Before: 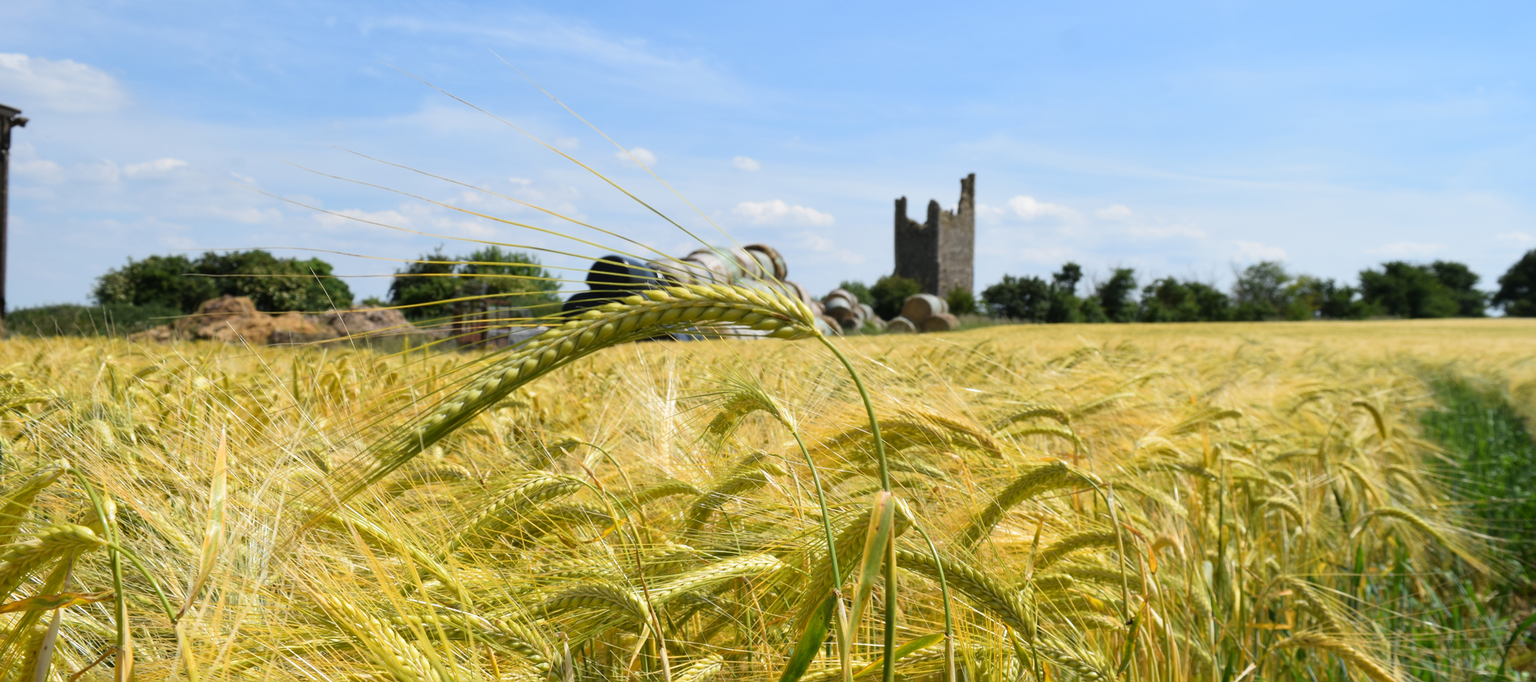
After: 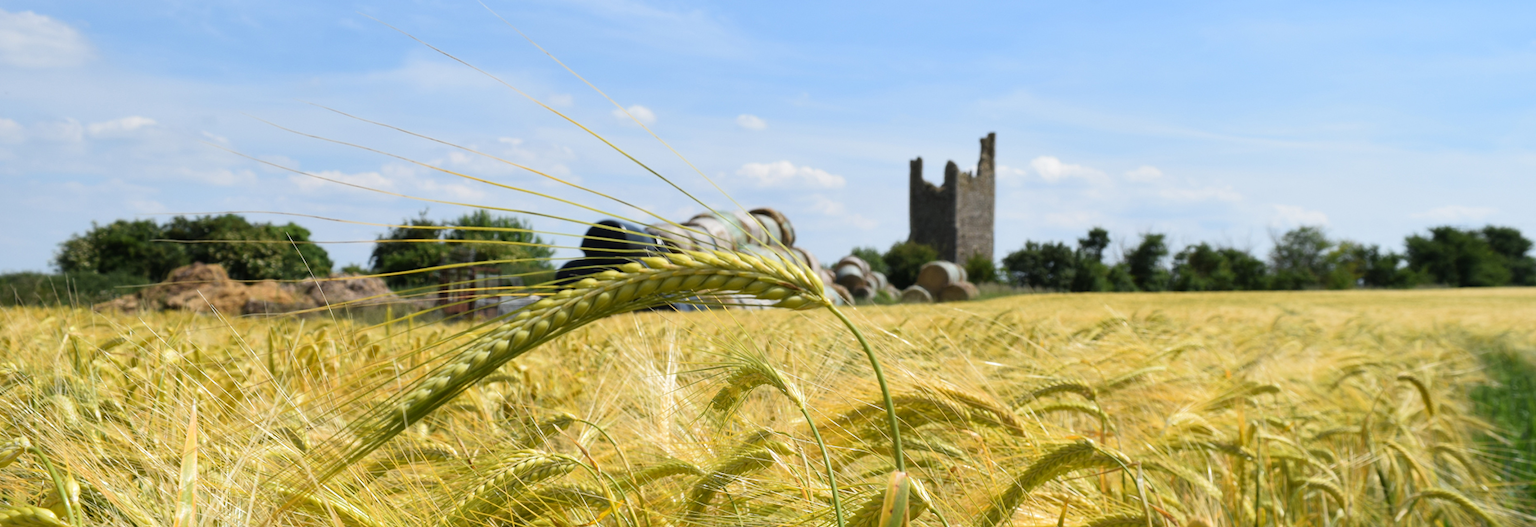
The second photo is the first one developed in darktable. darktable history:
crop: left 2.737%, top 7.287%, right 3.421%, bottom 20.179%
tone equalizer: on, module defaults
